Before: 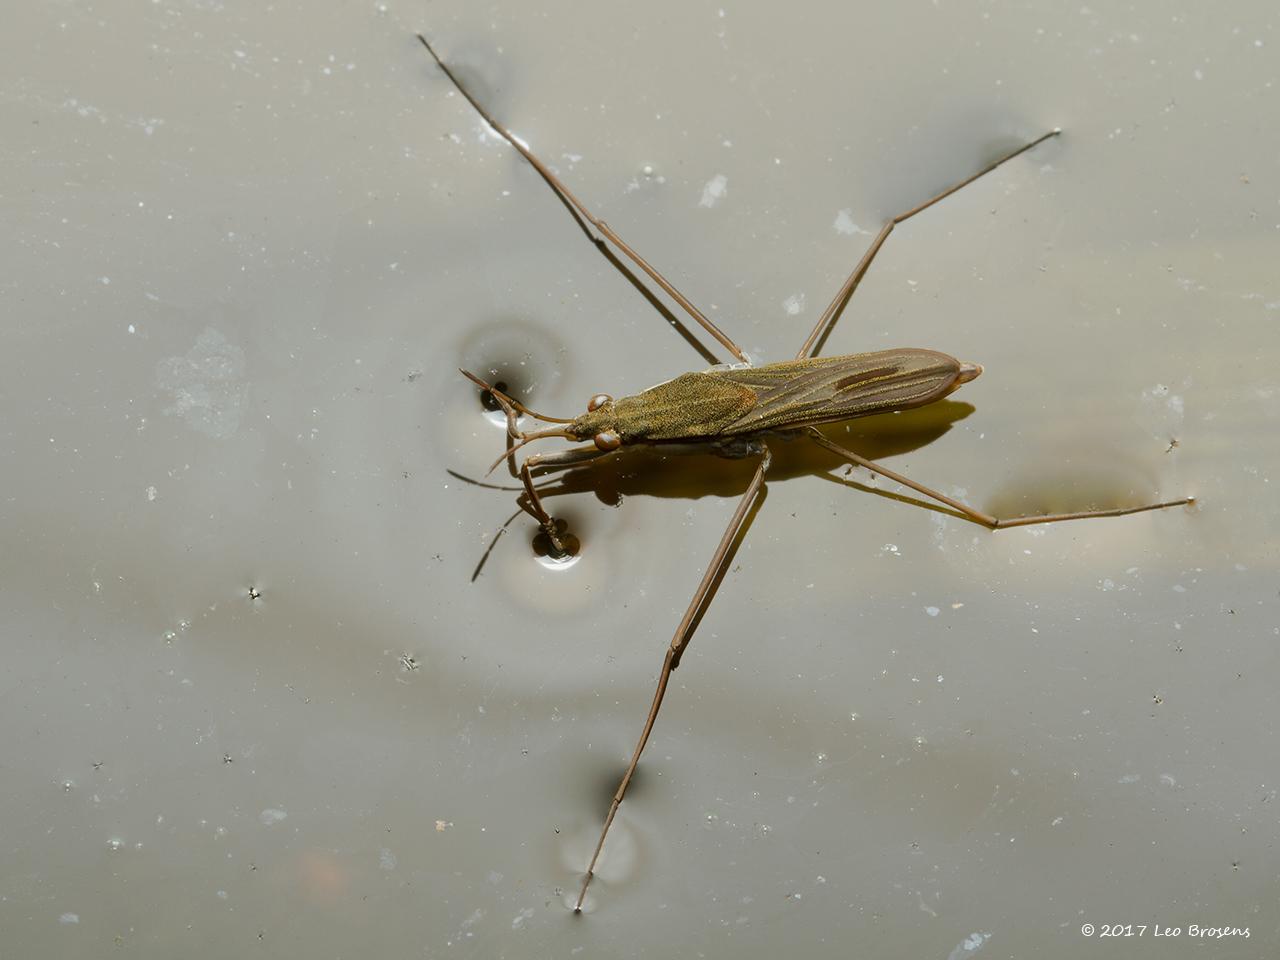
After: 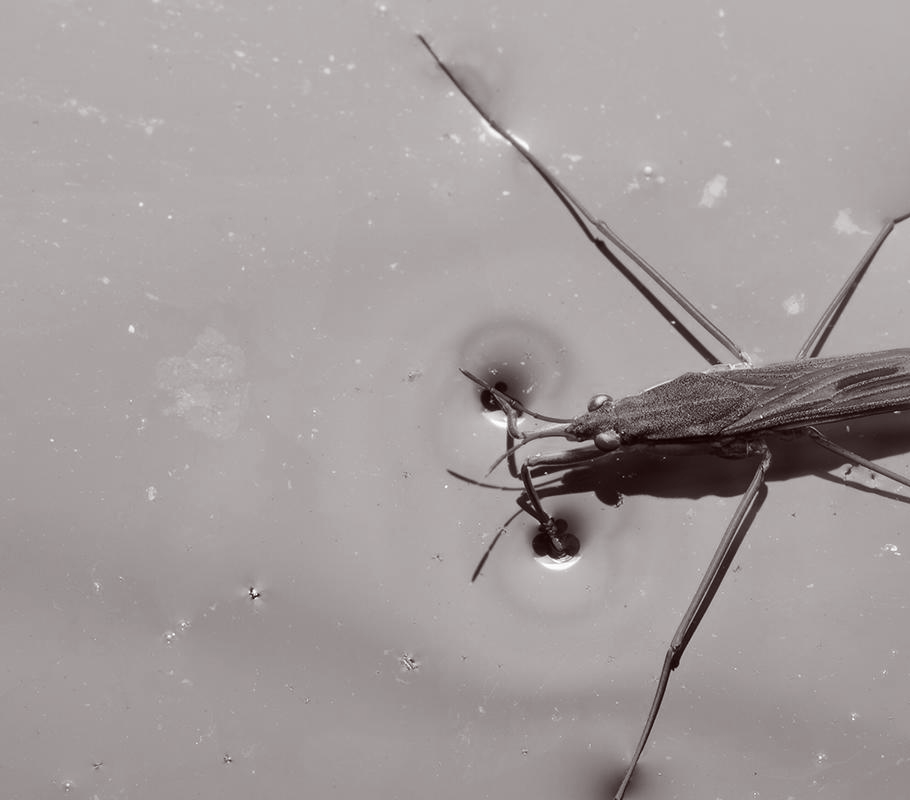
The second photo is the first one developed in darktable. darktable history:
color balance: mode lift, gamma, gain (sRGB), lift [1, 1.049, 1, 1]
crop: right 28.885%, bottom 16.626%
color calibration: output gray [0.267, 0.423, 0.261, 0], illuminant same as pipeline (D50), adaptation none (bypass)
white balance: red 0.871, blue 1.249
velvia: strength 32%, mid-tones bias 0.2
